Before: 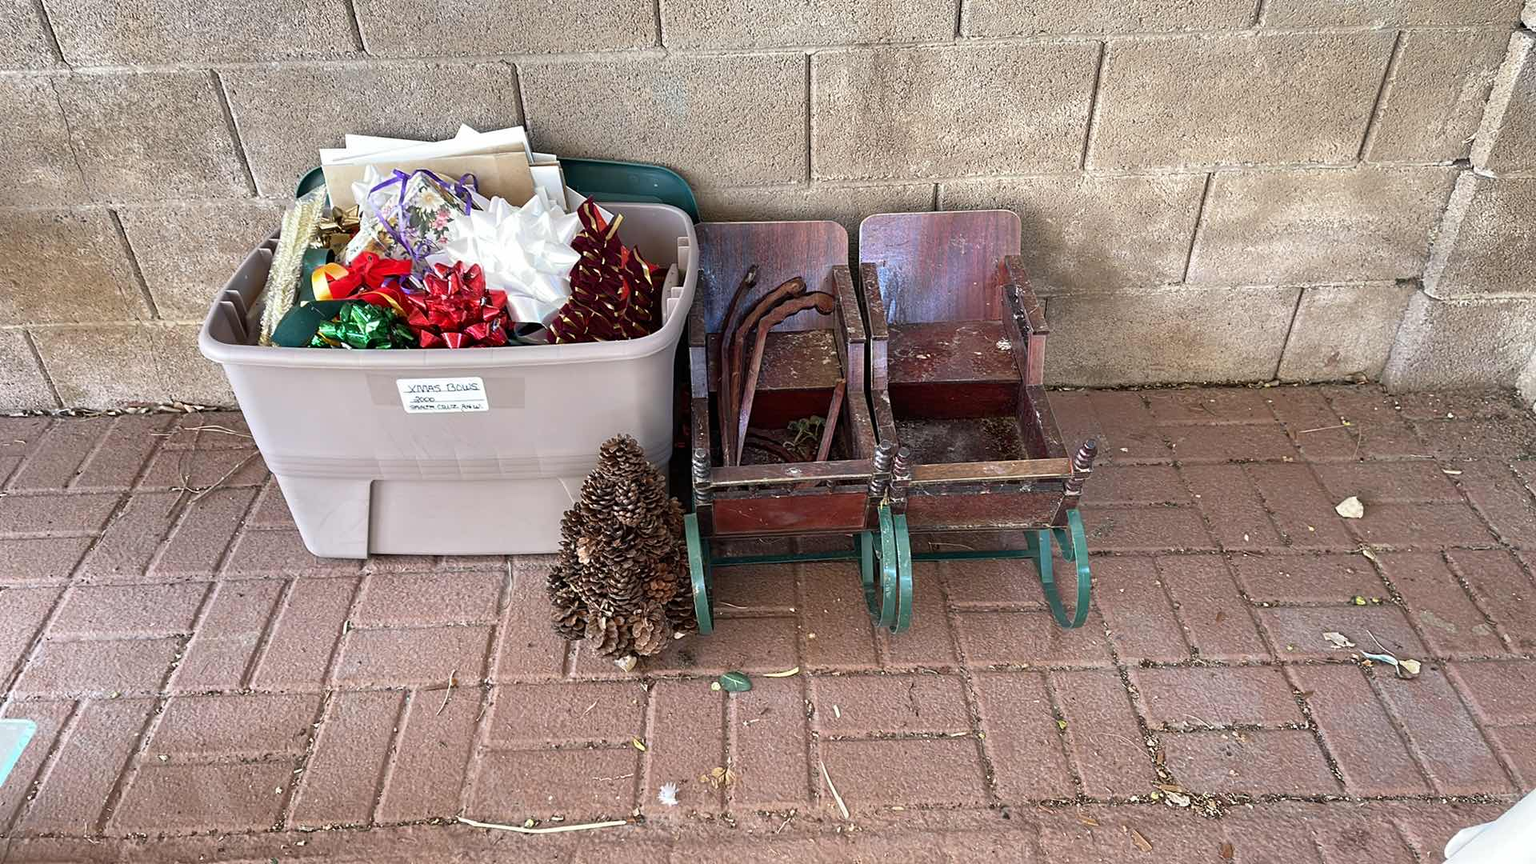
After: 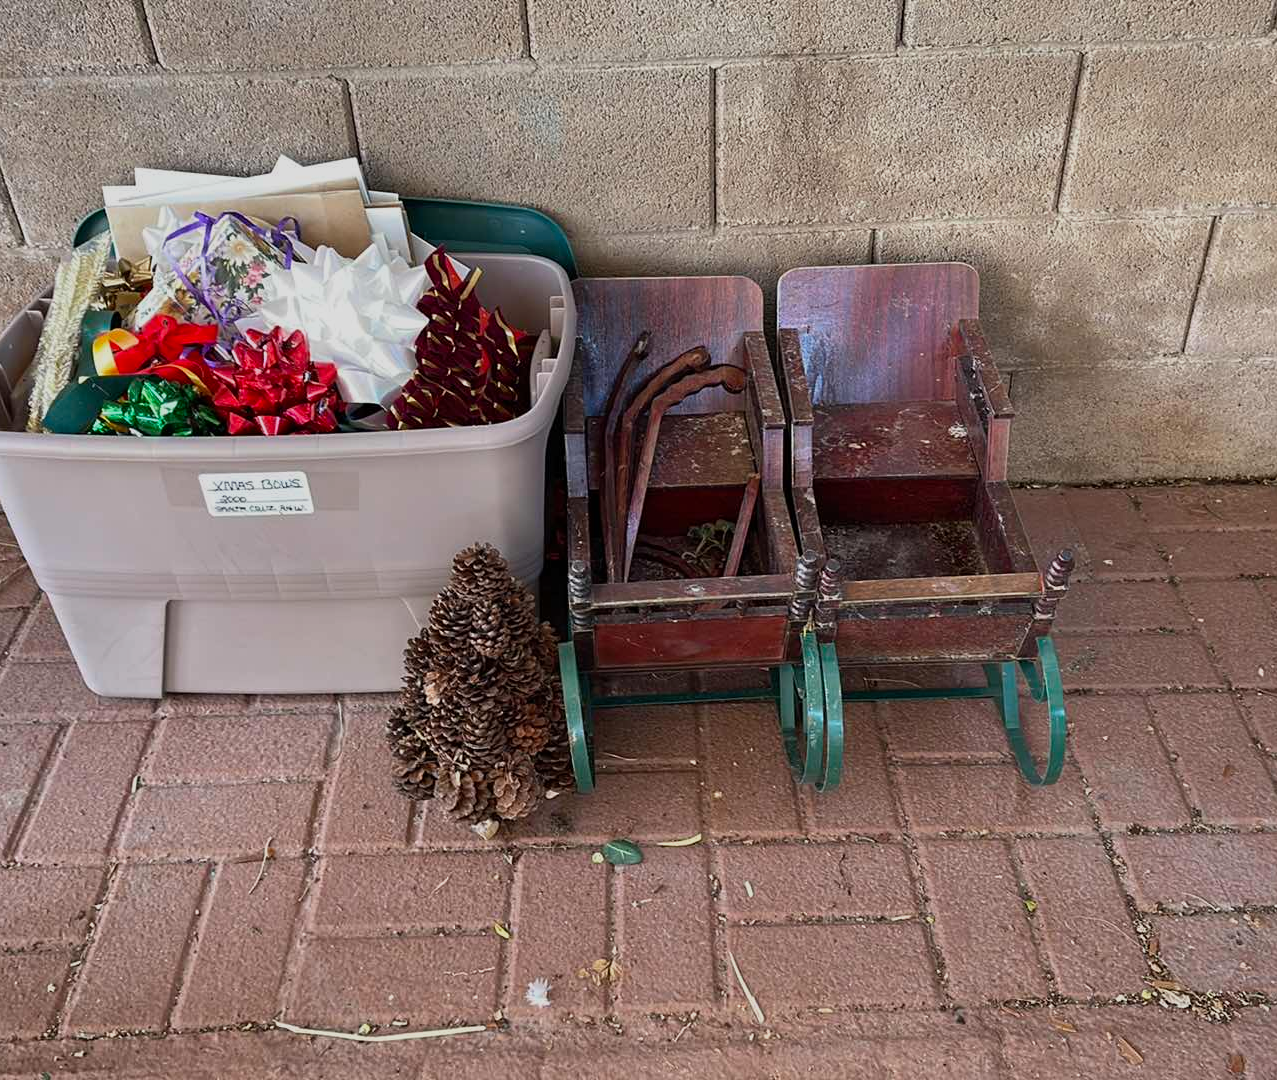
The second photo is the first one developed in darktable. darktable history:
crop and rotate: left 15.474%, right 17.994%
exposure: exposure -0.489 EV, compensate exposure bias true, compensate highlight preservation false
